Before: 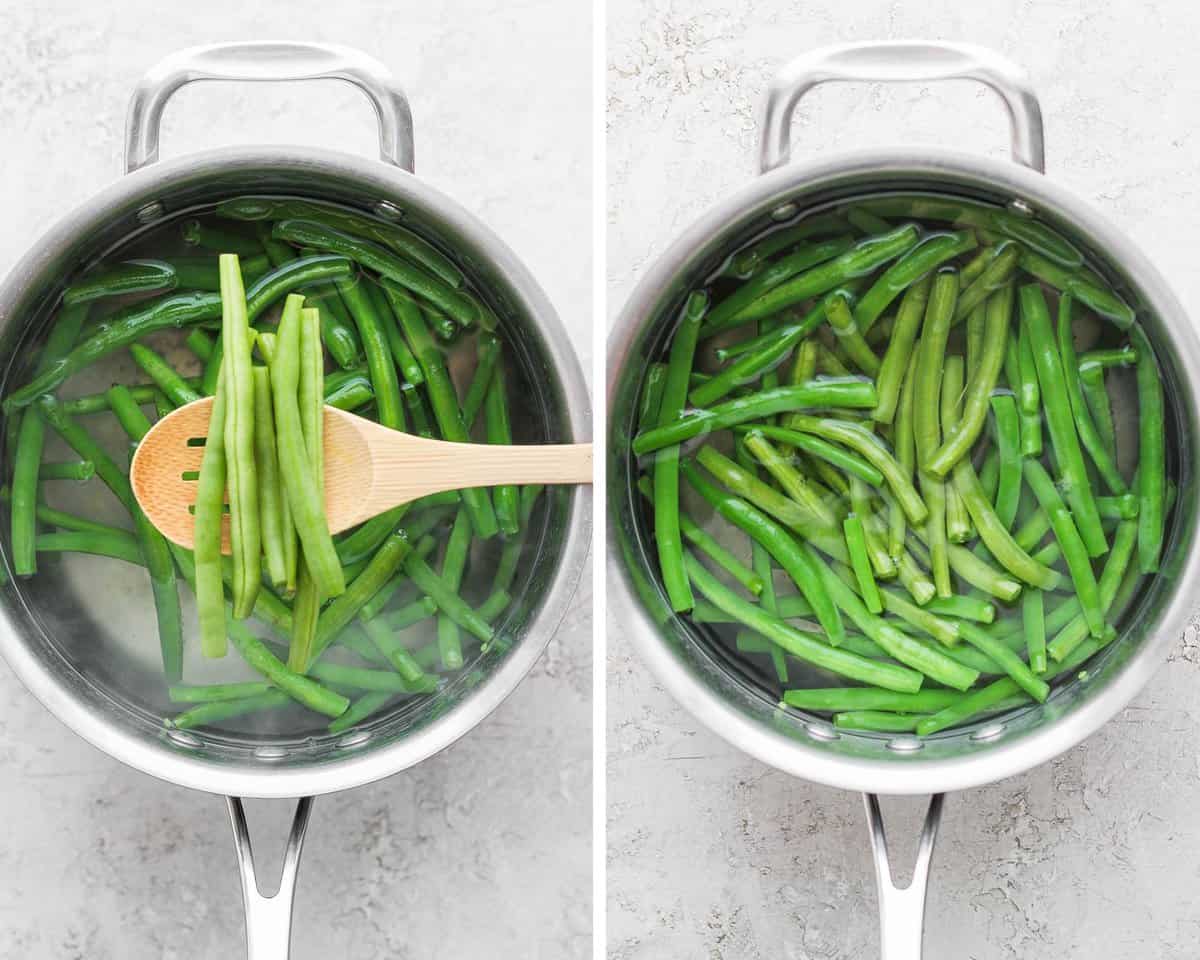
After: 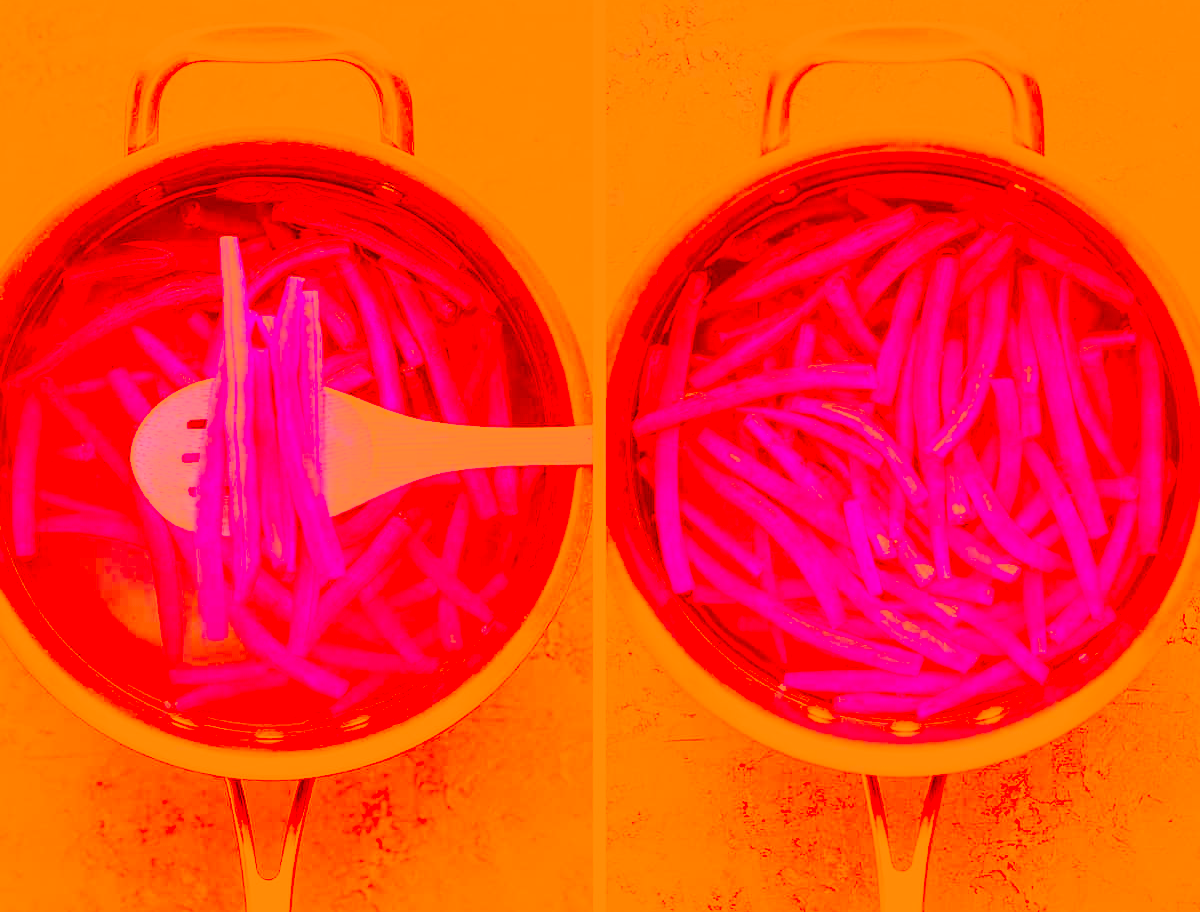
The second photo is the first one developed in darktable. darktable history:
crop and rotate: top 1.94%, bottom 3.012%
base curve: curves: ch0 [(0, 0) (0.088, 0.125) (0.176, 0.251) (0.354, 0.501) (0.613, 0.749) (1, 0.877)], preserve colors none
exposure: black level correction 0.001, exposure -0.125 EV, compensate highlight preservation false
sharpen: amount 0.203
contrast brightness saturation: brightness 0.181, saturation -0.489
velvia: on, module defaults
color correction: highlights a* -39.53, highlights b* -39.46, shadows a* -39.48, shadows b* -39.65, saturation -2.96
